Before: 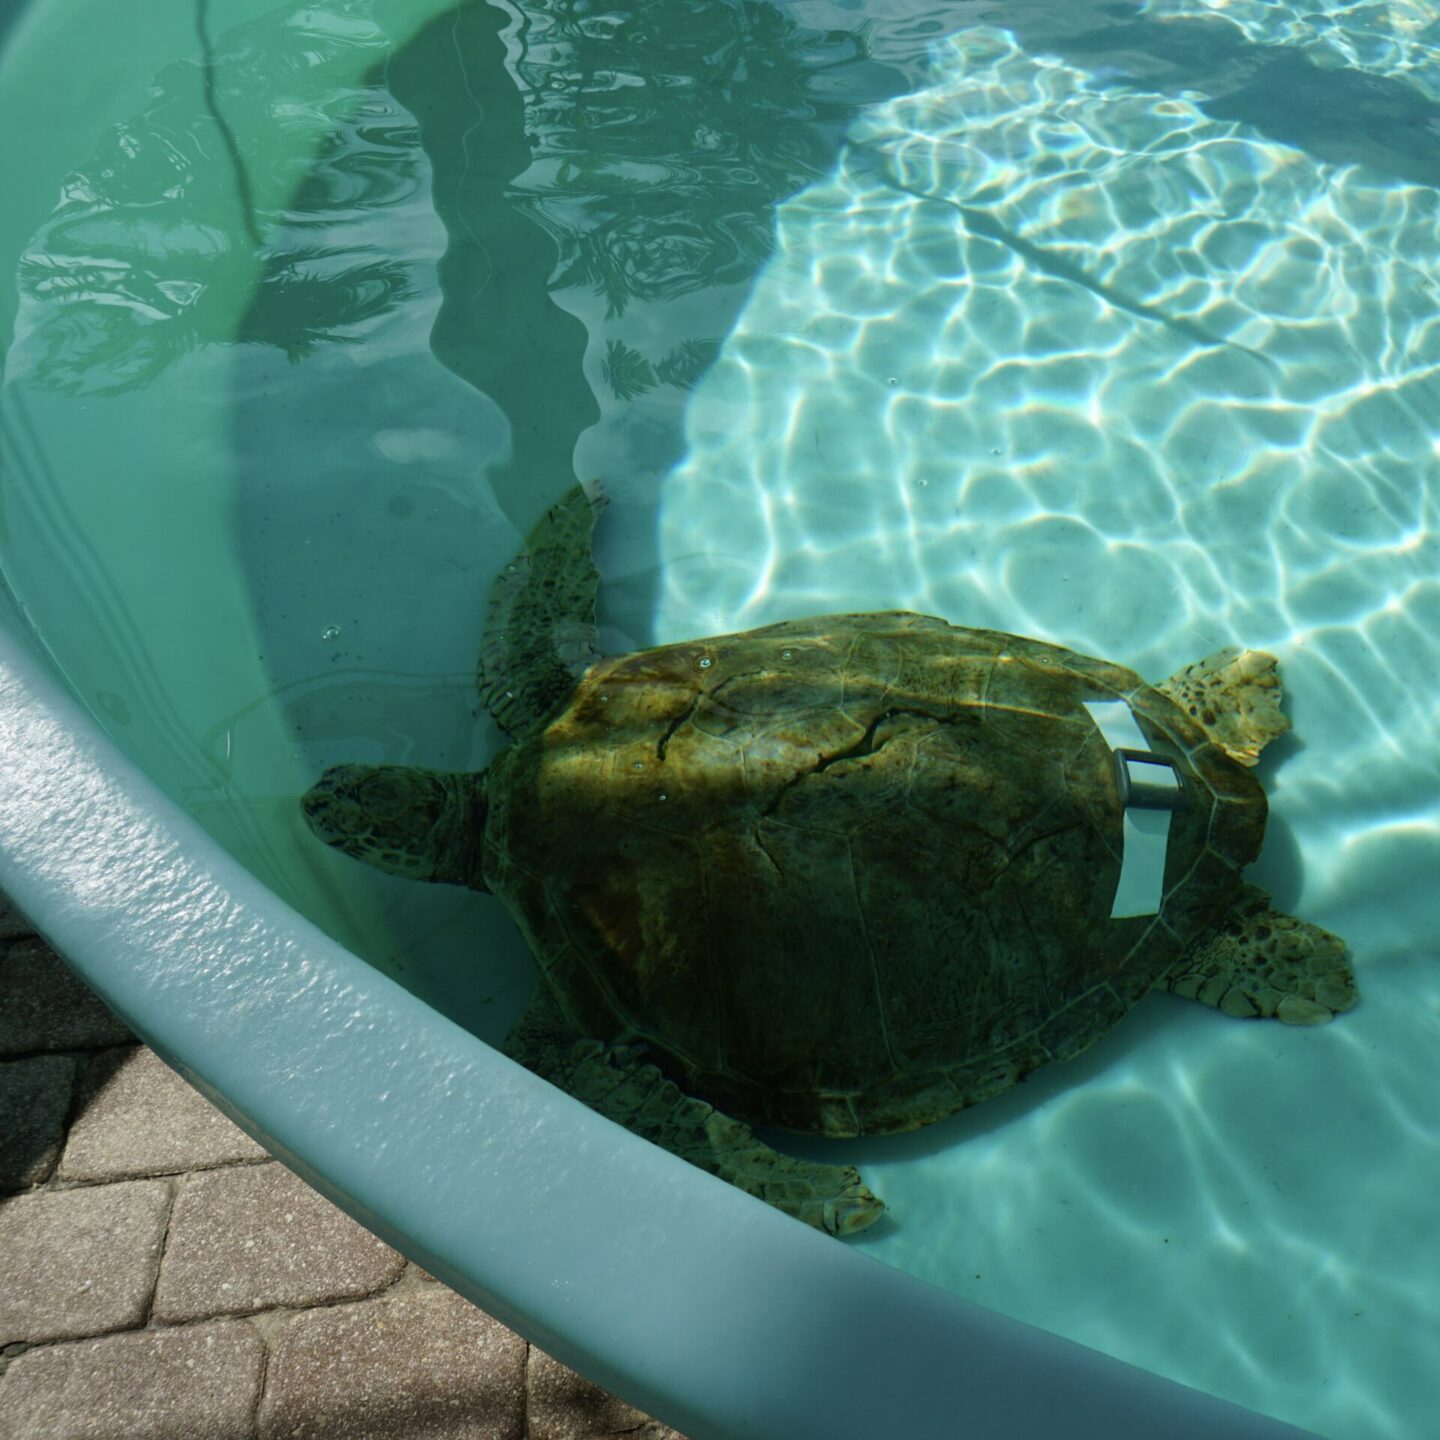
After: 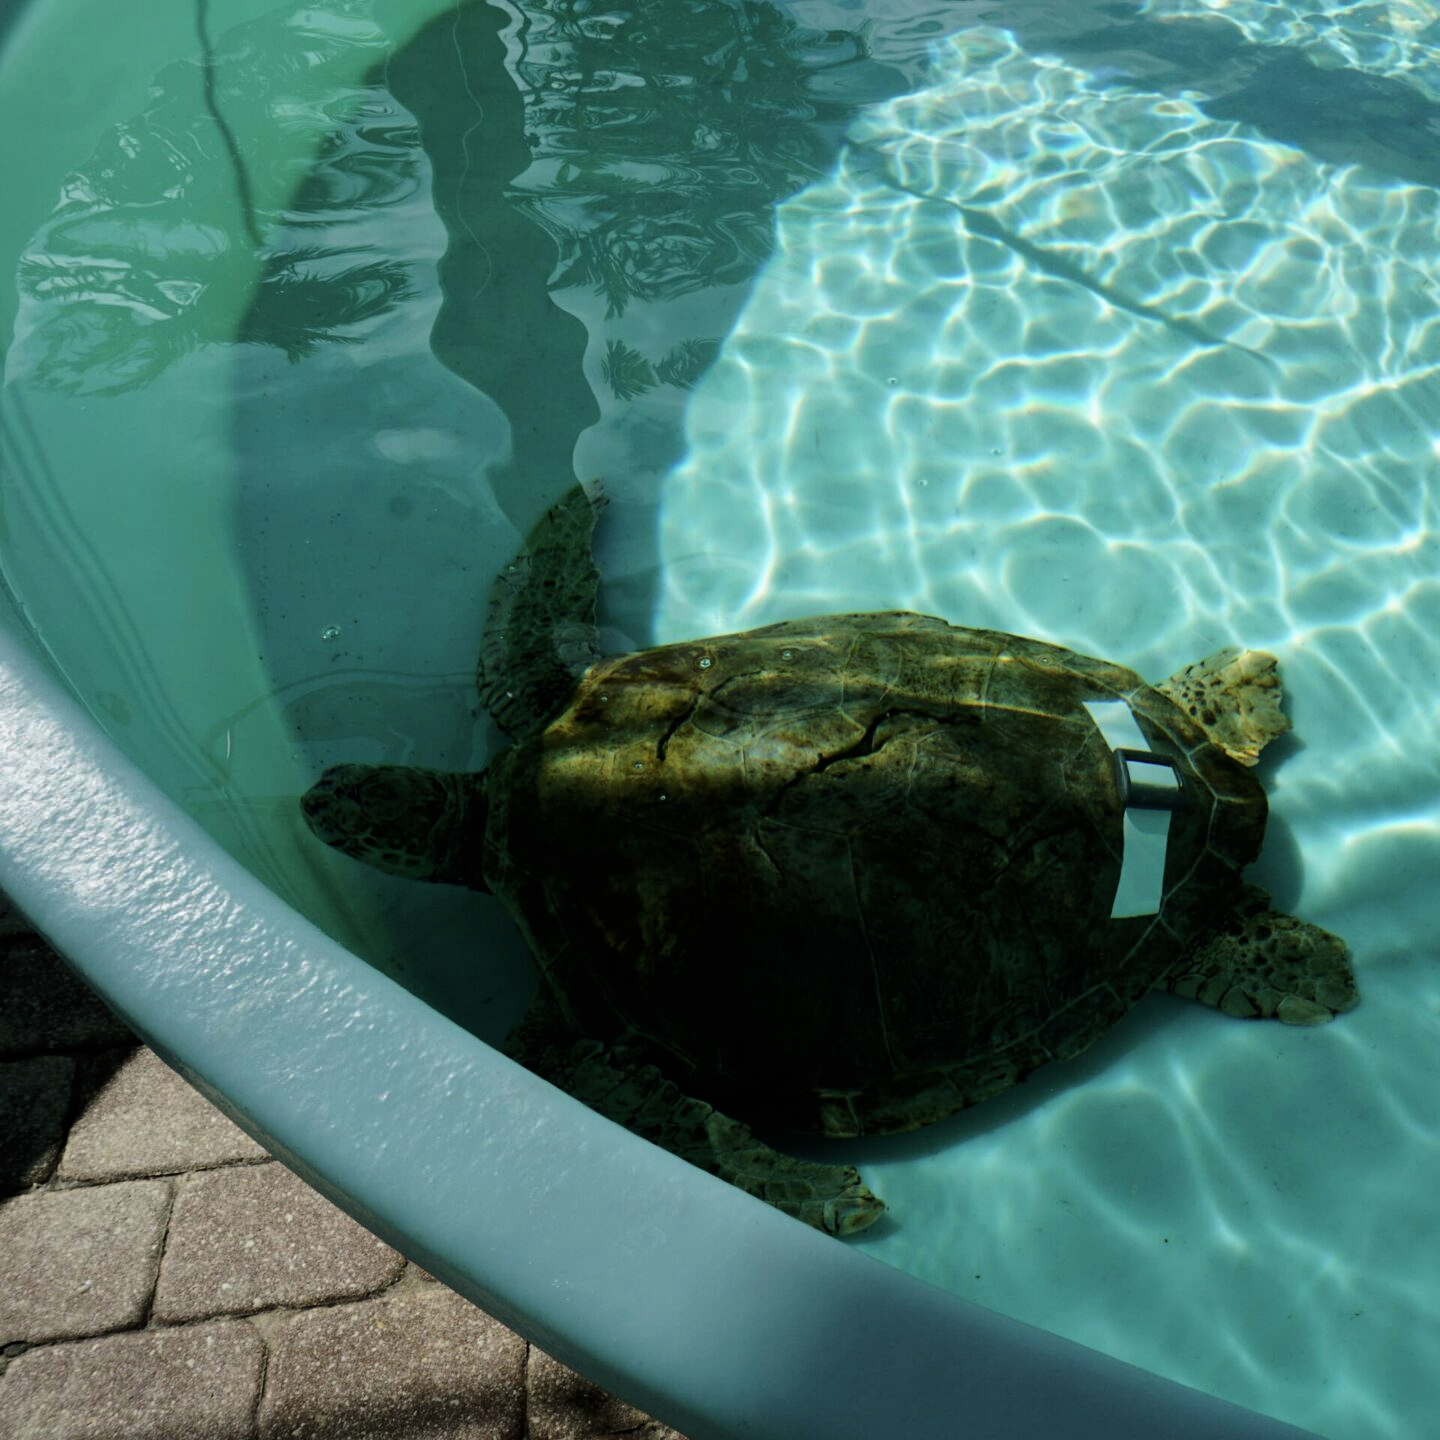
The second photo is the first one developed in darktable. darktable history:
tone equalizer: on, module defaults
tone curve: curves: ch0 [(0, 0) (0.068, 0.012) (0.183, 0.089) (0.341, 0.283) (0.547, 0.532) (0.828, 0.815) (1, 0.983)]; ch1 [(0, 0) (0.23, 0.166) (0.34, 0.308) (0.371, 0.337) (0.429, 0.411) (0.477, 0.462) (0.499, 0.5) (0.529, 0.537) (0.559, 0.582) (0.743, 0.798) (1, 1)]; ch2 [(0, 0) (0.431, 0.414) (0.498, 0.503) (0.524, 0.528) (0.568, 0.546) (0.6, 0.597) (0.634, 0.645) (0.728, 0.742) (1, 1)]
